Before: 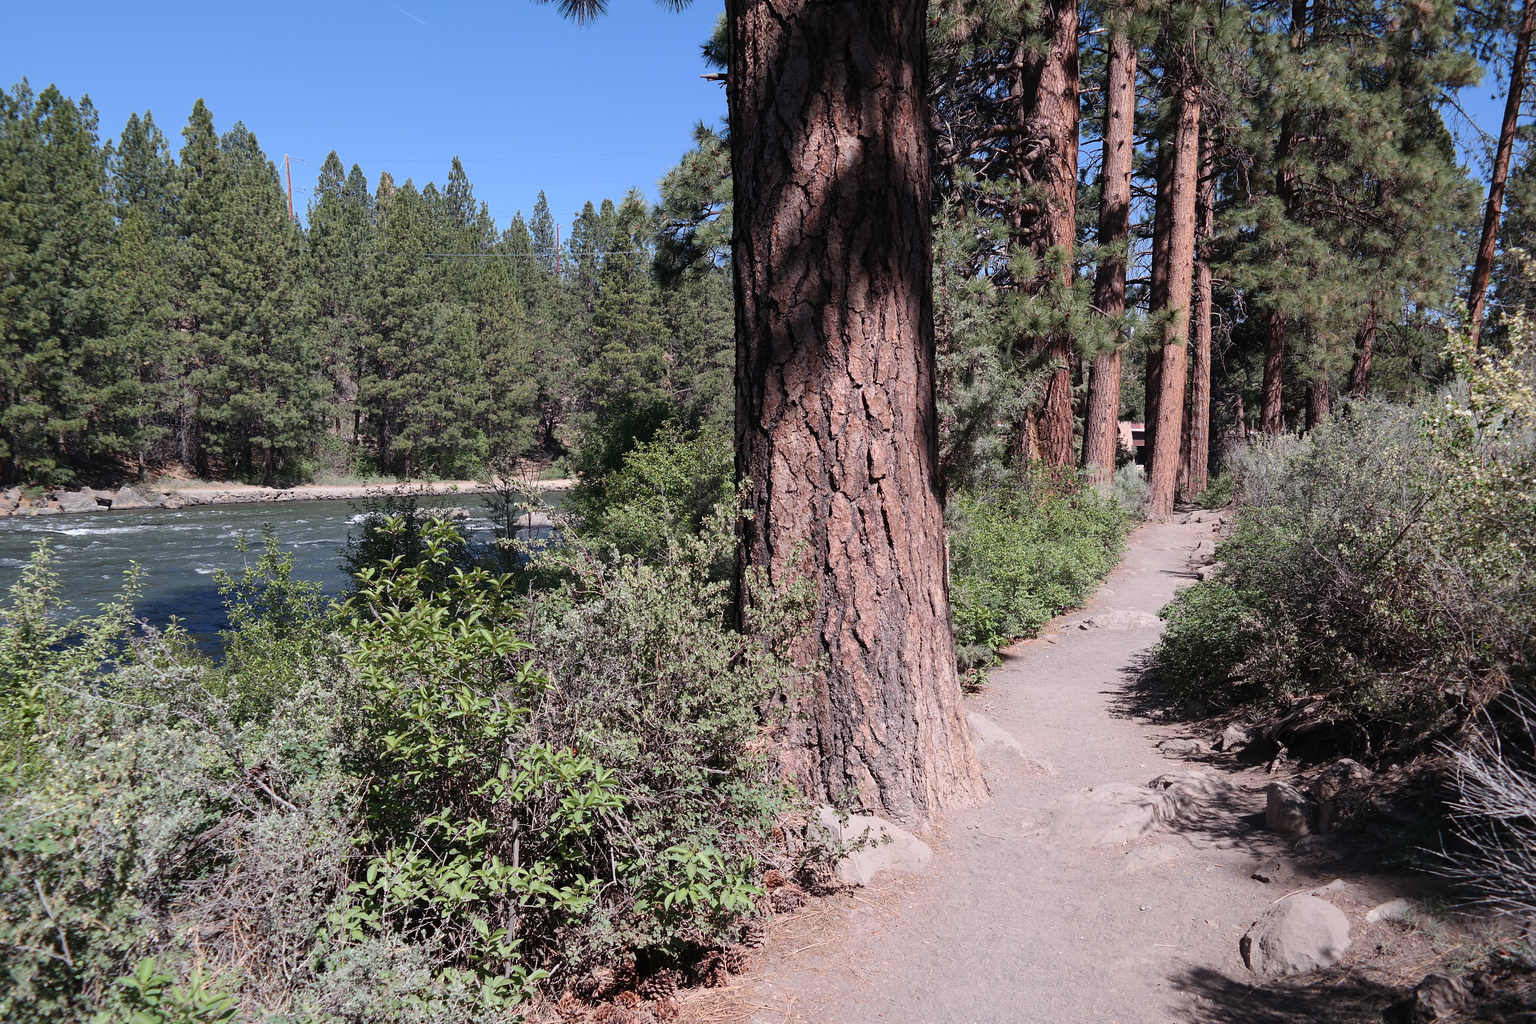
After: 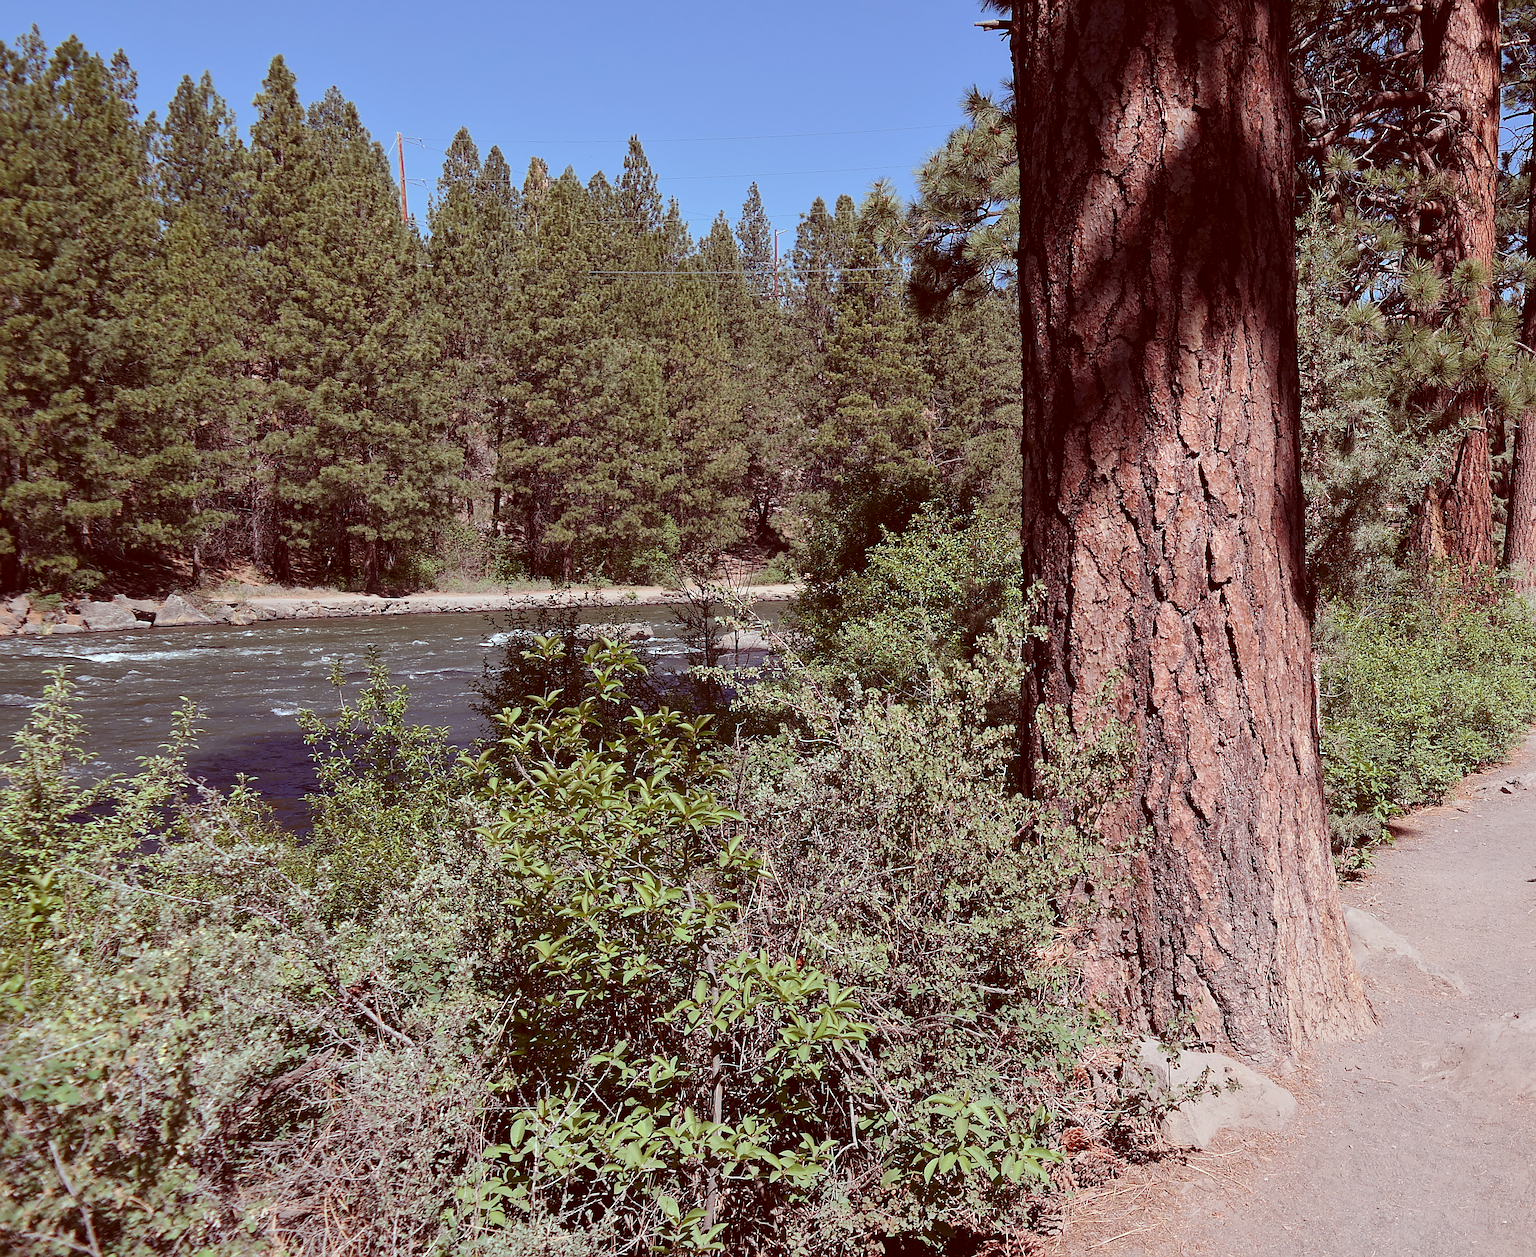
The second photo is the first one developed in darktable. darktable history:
sharpen: on, module defaults
tone equalizer: -8 EV -0.002 EV, -7 EV 0.005 EV, -6 EV -0.009 EV, -5 EV 0.011 EV, -4 EV -0.012 EV, -3 EV 0.007 EV, -2 EV -0.062 EV, -1 EV -0.293 EV, +0 EV -0.582 EV, smoothing diameter 2%, edges refinement/feathering 20, mask exposure compensation -1.57 EV, filter diffusion 5
crop: top 5.803%, right 27.864%, bottom 5.804%
color correction: highlights a* -7.23, highlights b* -0.161, shadows a* 20.08, shadows b* 11.73
